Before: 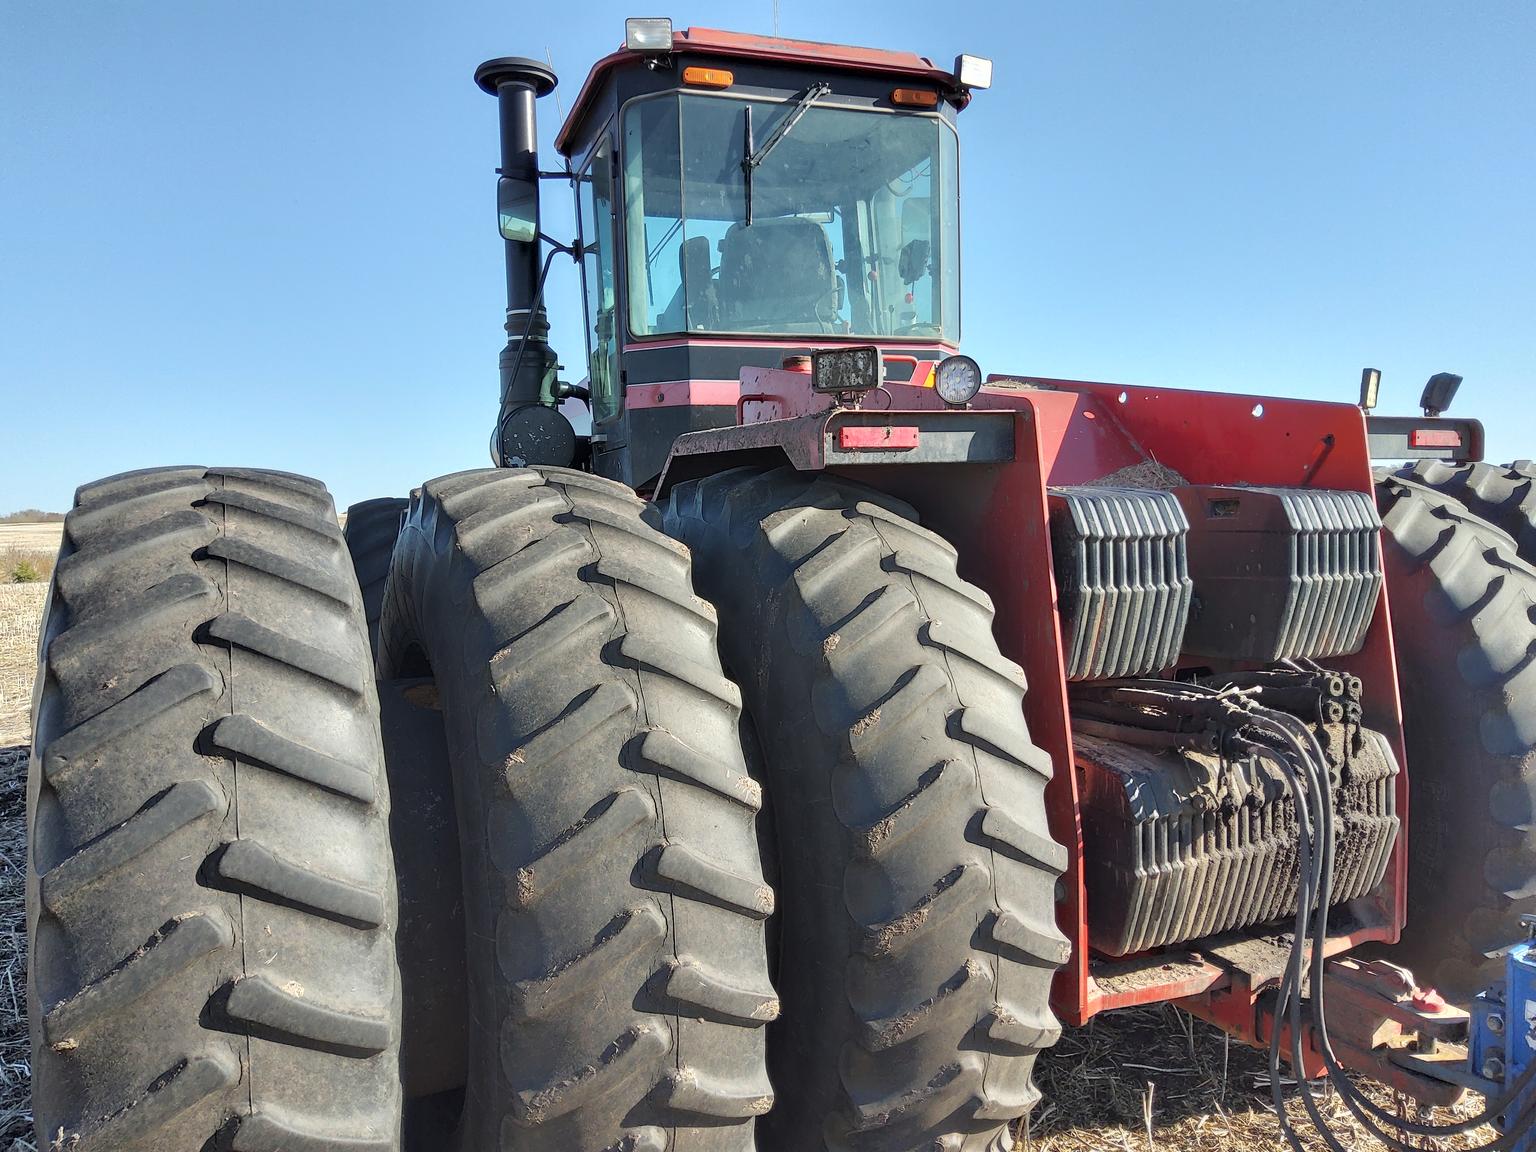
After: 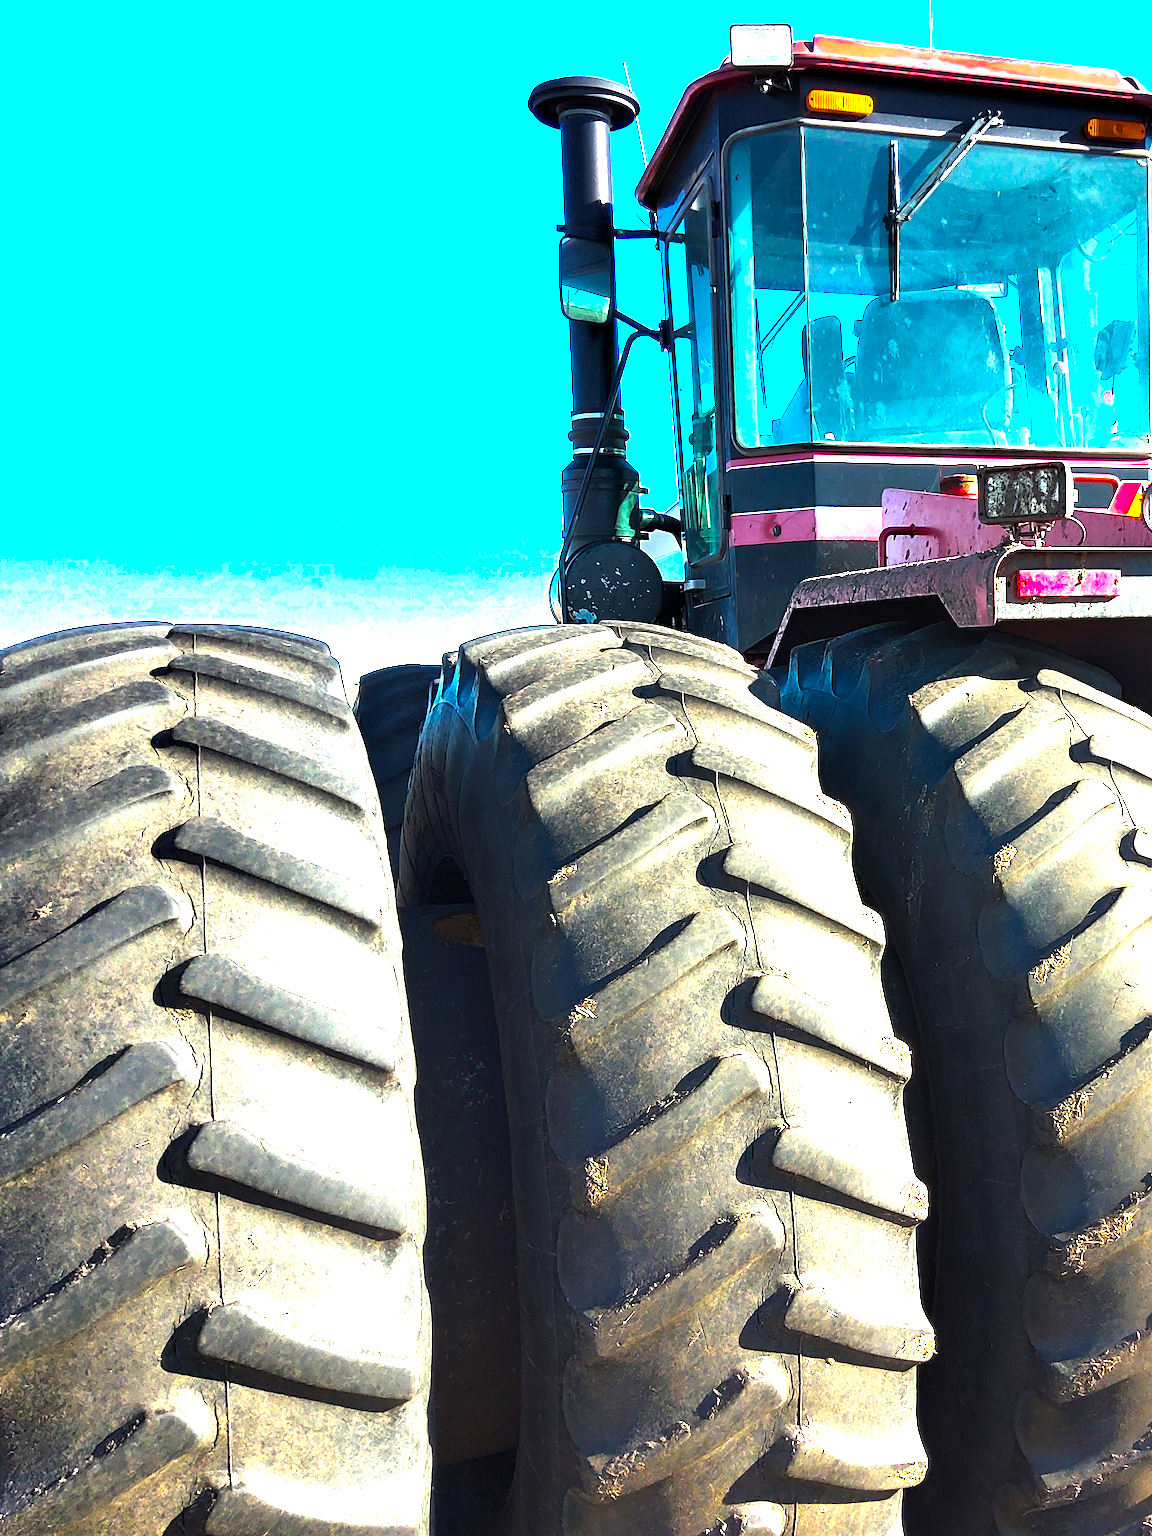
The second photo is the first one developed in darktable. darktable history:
crop: left 5.114%, right 38.589%
color balance rgb: linear chroma grading › shadows -30%, linear chroma grading › global chroma 35%, perceptual saturation grading › global saturation 75%, perceptual saturation grading › shadows -30%, perceptual brilliance grading › highlights 75%, perceptual brilliance grading › shadows -30%, global vibrance 35%
